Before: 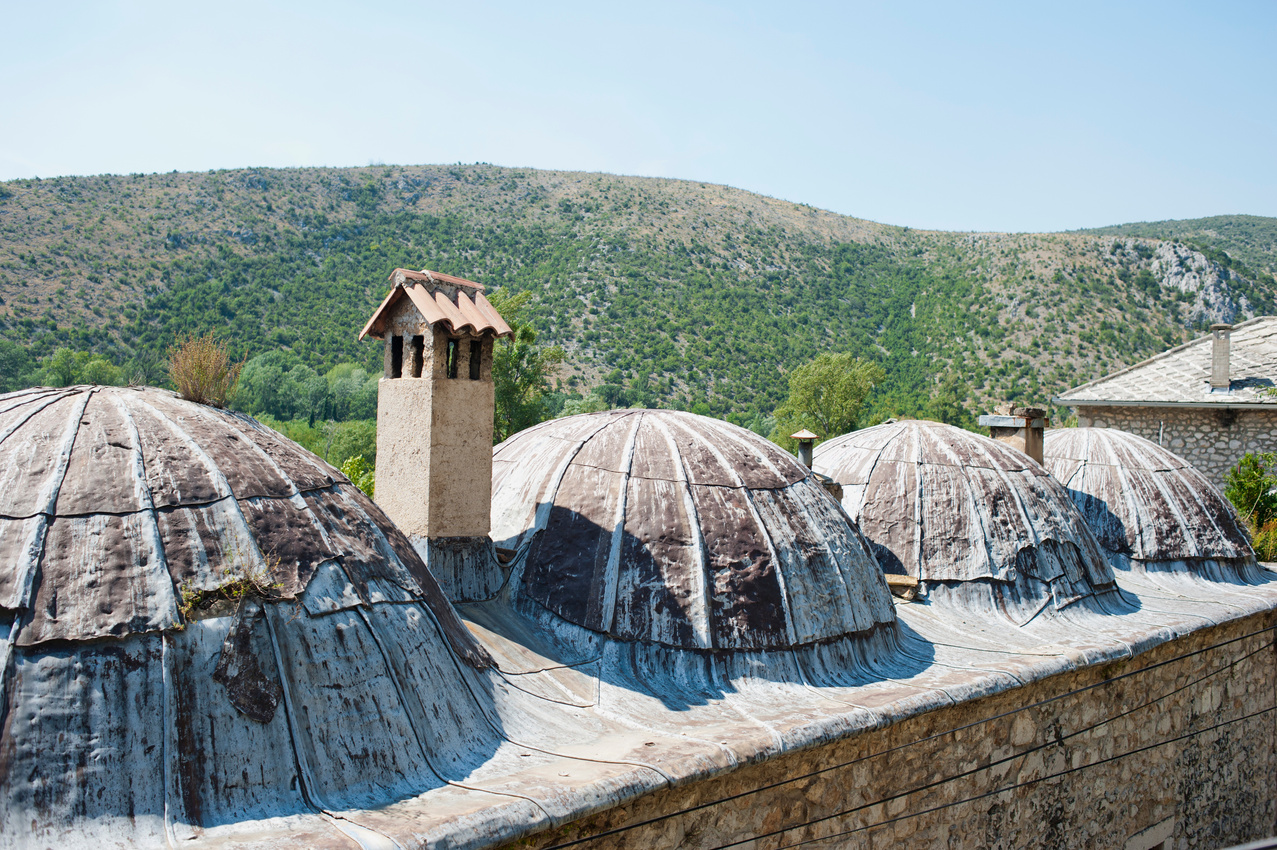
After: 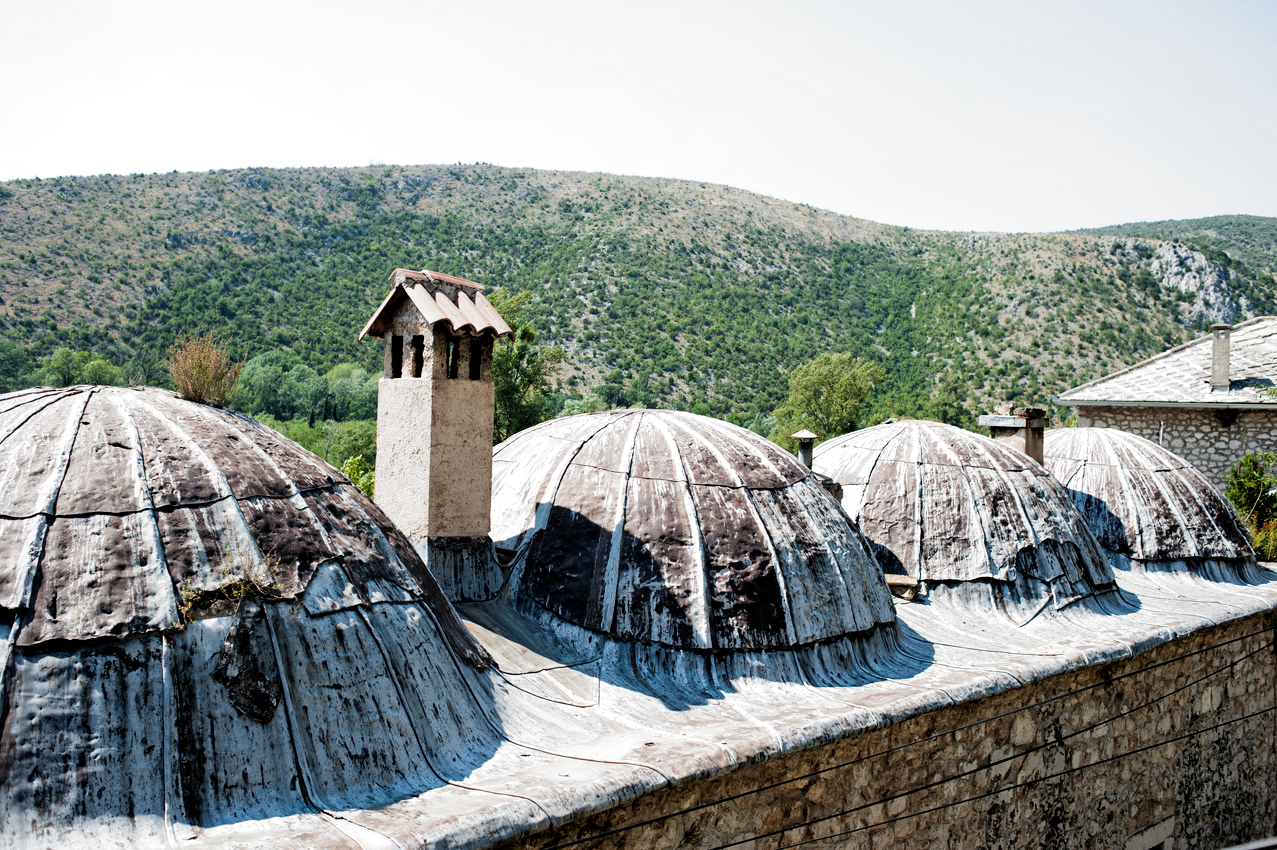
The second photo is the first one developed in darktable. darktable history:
filmic rgb: black relative exposure -8.2 EV, white relative exposure 2.2 EV, threshold 3 EV, hardness 7.11, latitude 75%, contrast 1.325, highlights saturation mix -2%, shadows ↔ highlights balance 30%, preserve chrominance RGB euclidean norm, color science v5 (2021), contrast in shadows safe, contrast in highlights safe, enable highlight reconstruction true
exposure: black level correction 0.005, exposure 0.001 EV, compensate highlight preservation false
